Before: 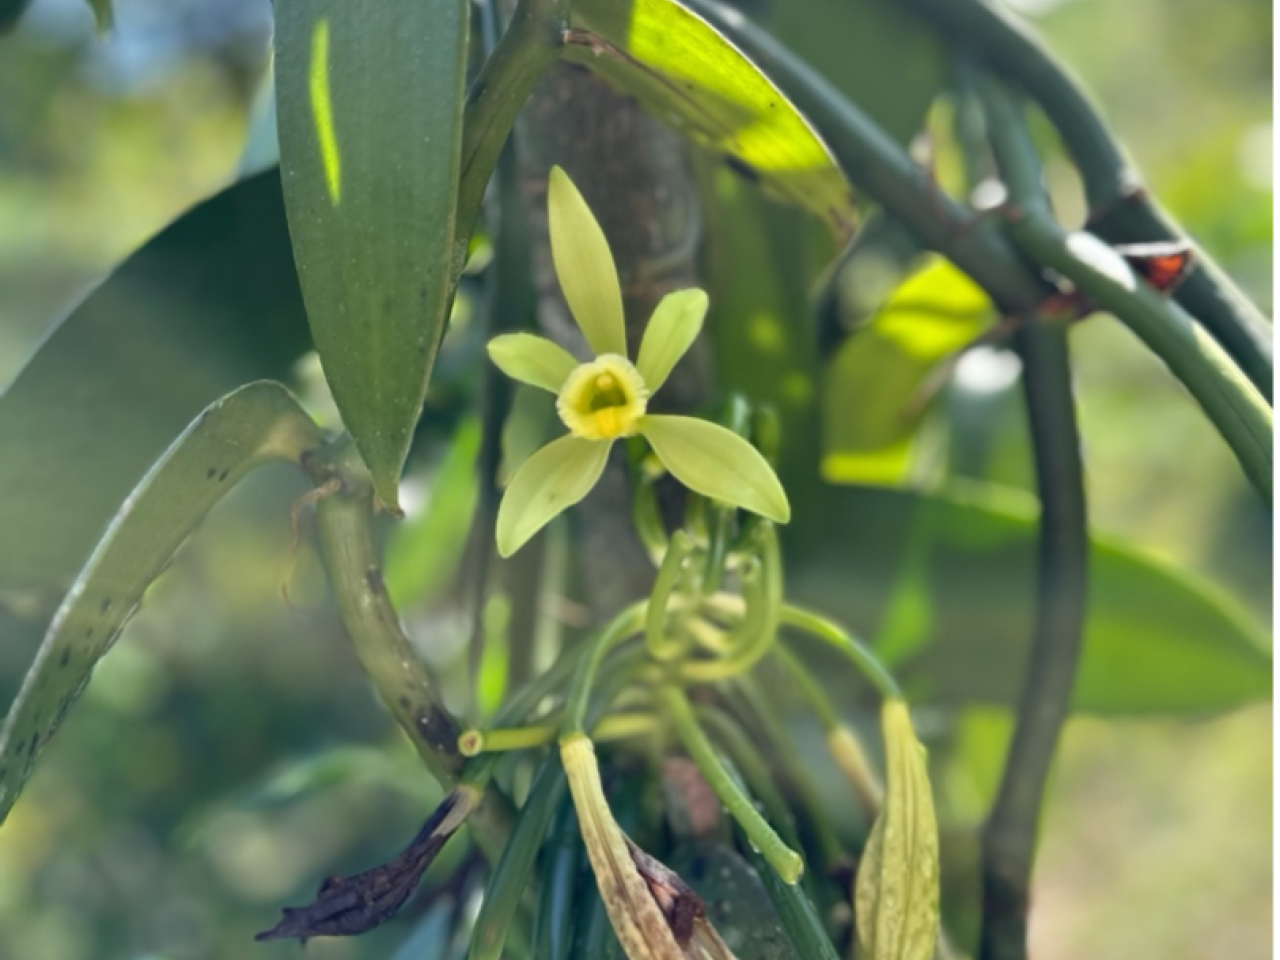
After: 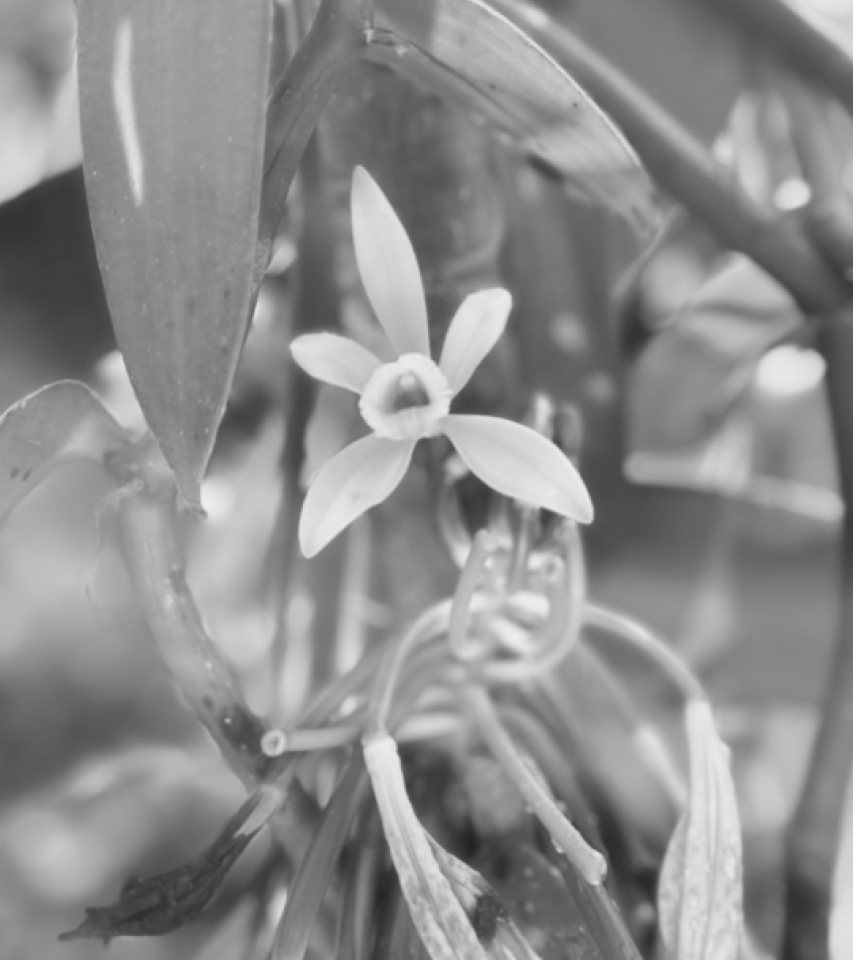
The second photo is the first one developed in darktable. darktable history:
haze removal: strength -0.9, distance 0.225, compatibility mode true, adaptive false
base curve: curves: ch0 [(0, 0) (0.032, 0.025) (0.121, 0.166) (0.206, 0.329) (0.605, 0.79) (1, 1)], preserve colors none
monochrome: a -11.7, b 1.62, size 0.5, highlights 0.38
white balance: red 0.766, blue 1.537
crop and rotate: left 15.446%, right 17.836%
